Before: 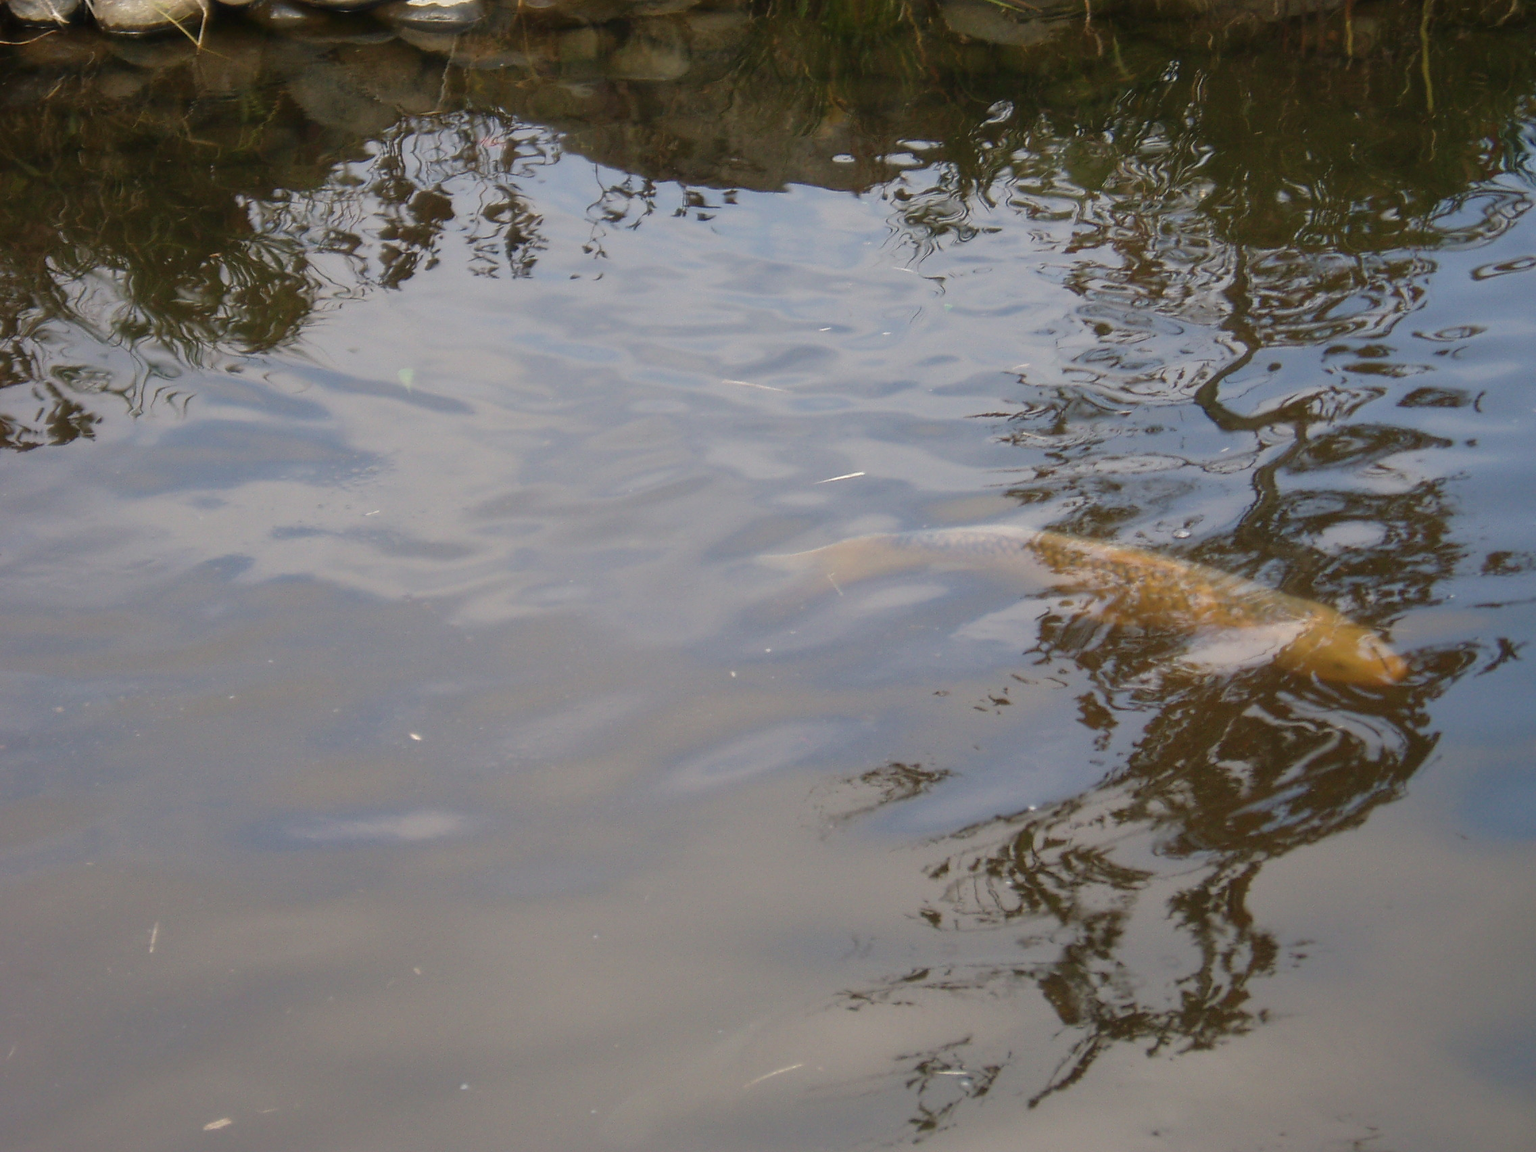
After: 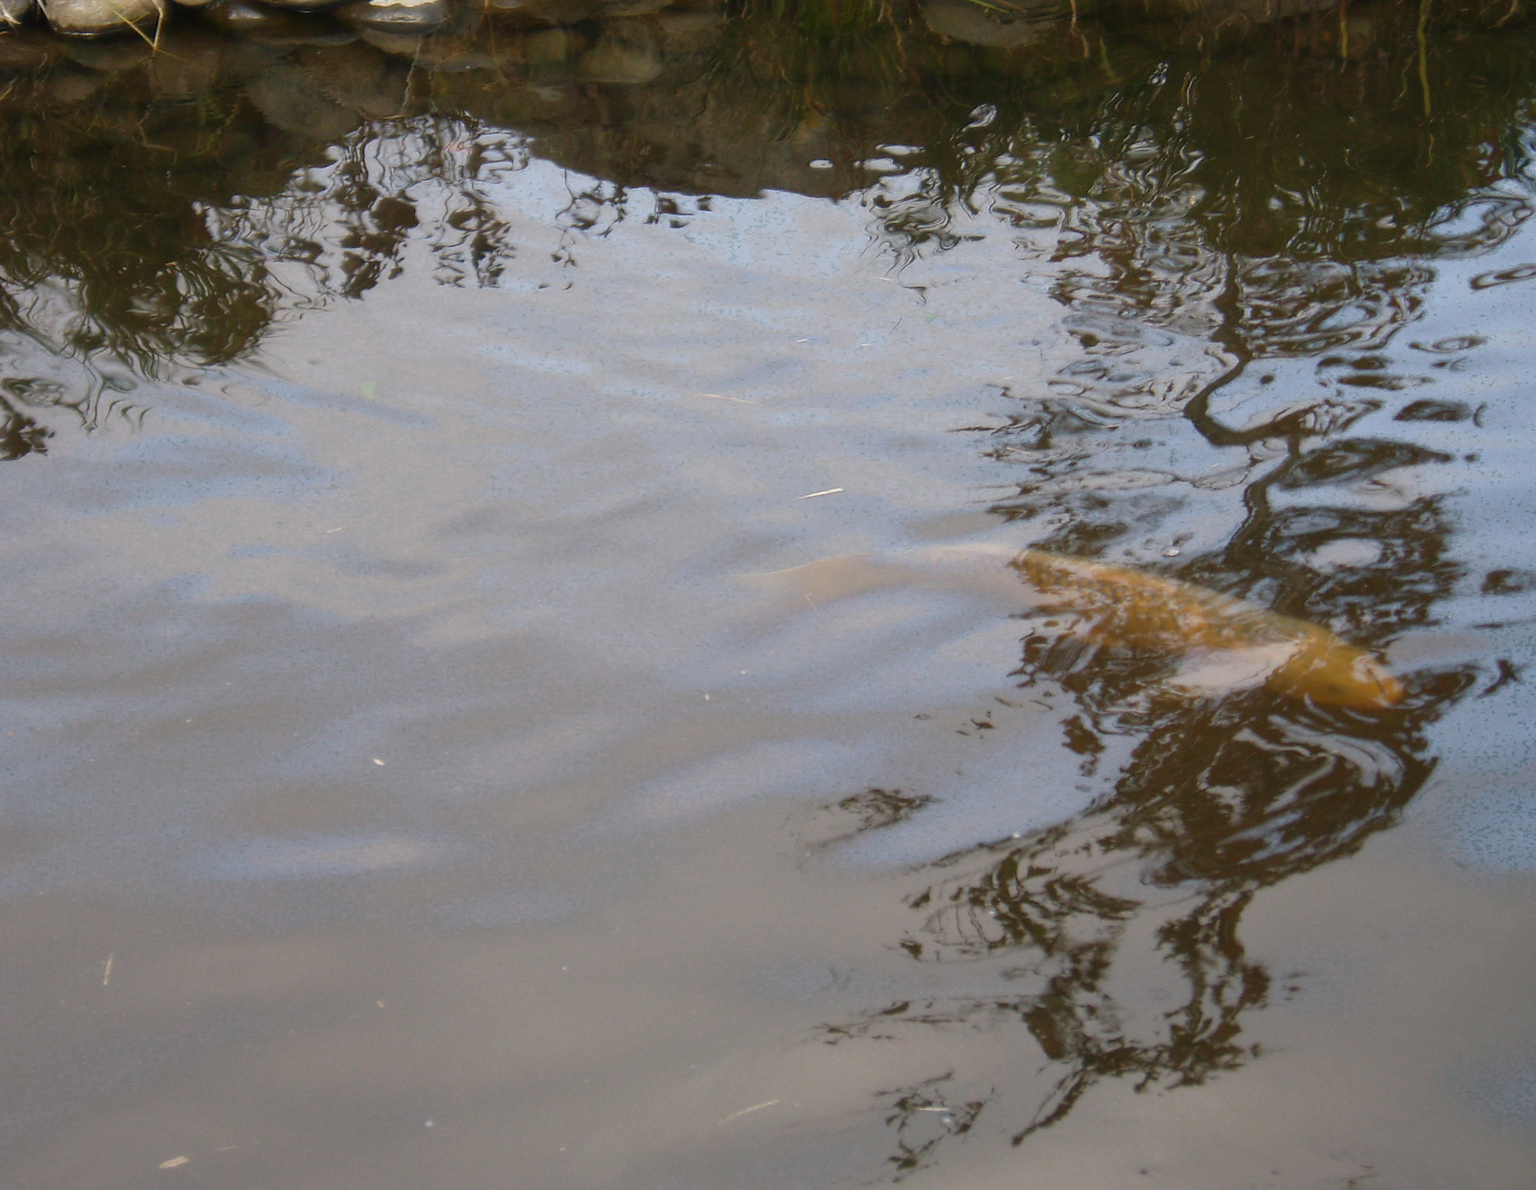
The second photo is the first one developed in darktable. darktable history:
crop and rotate: left 3.238%
color zones: curves: ch0 [(0.203, 0.433) (0.607, 0.517) (0.697, 0.696) (0.705, 0.897)]
